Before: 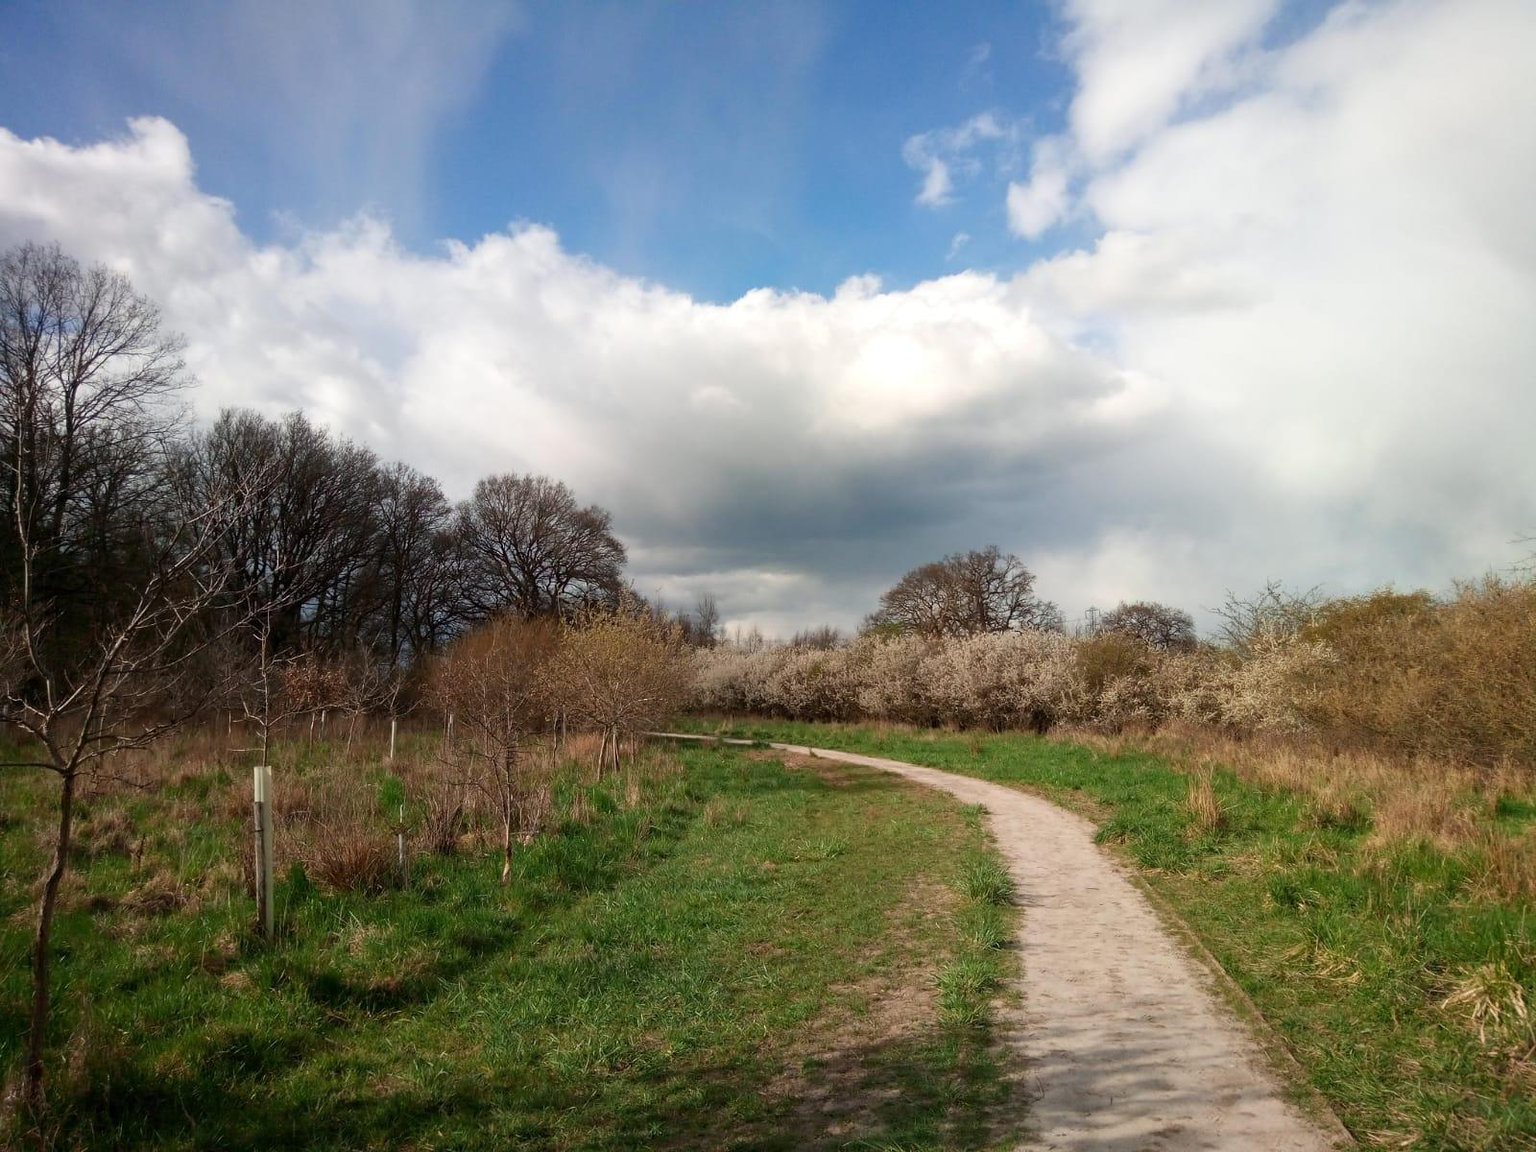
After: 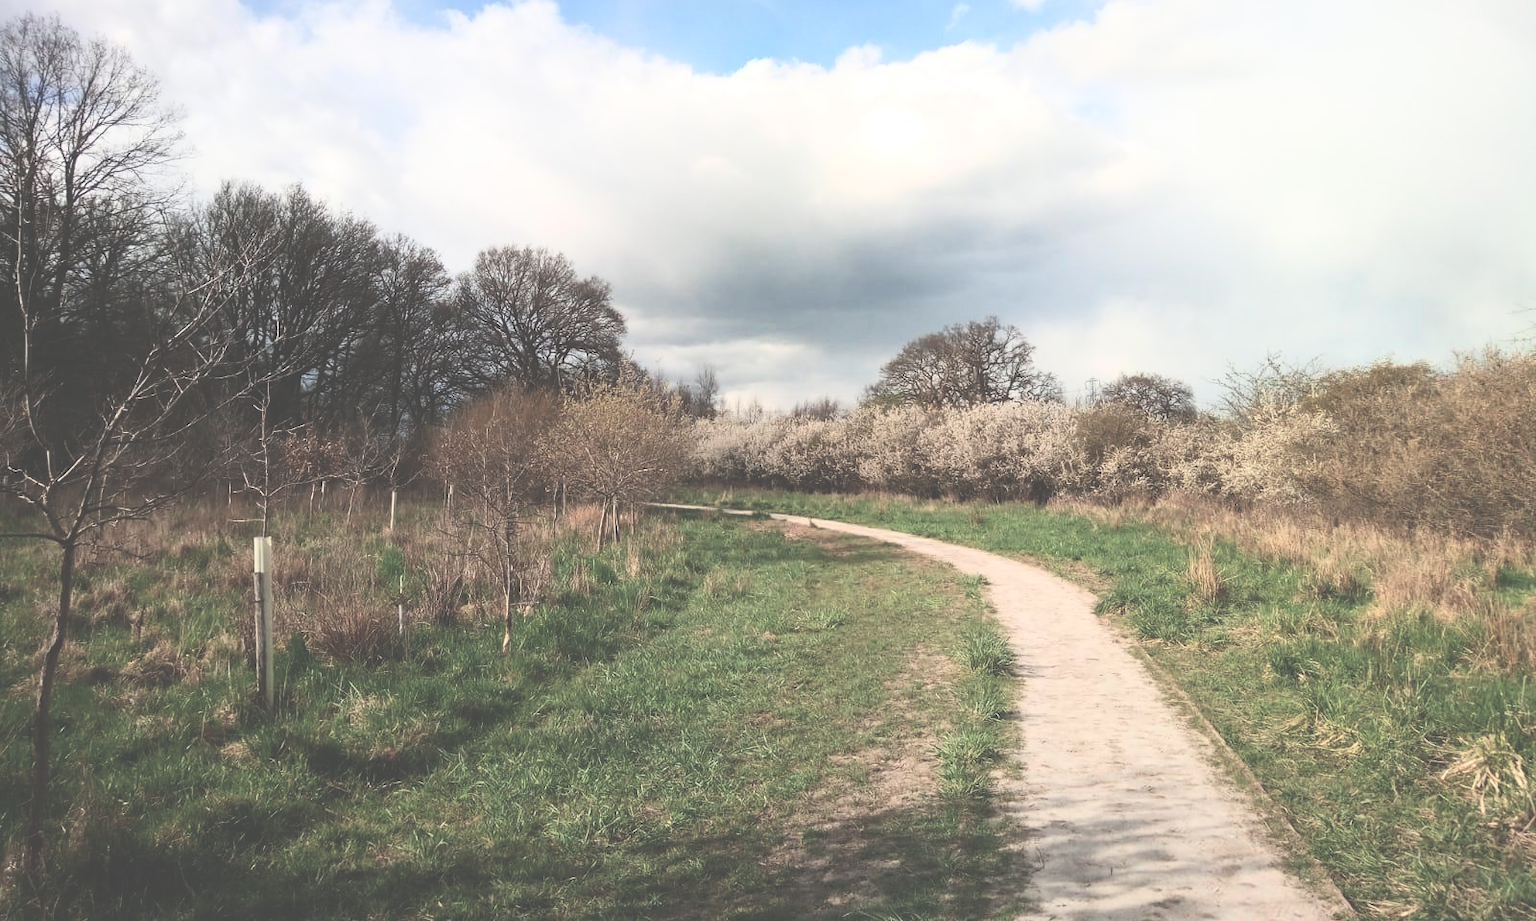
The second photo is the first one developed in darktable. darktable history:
crop and rotate: top 19.929%
exposure: black level correction -0.087, compensate highlight preservation false
contrast brightness saturation: contrast 0.374, brightness 0.111
